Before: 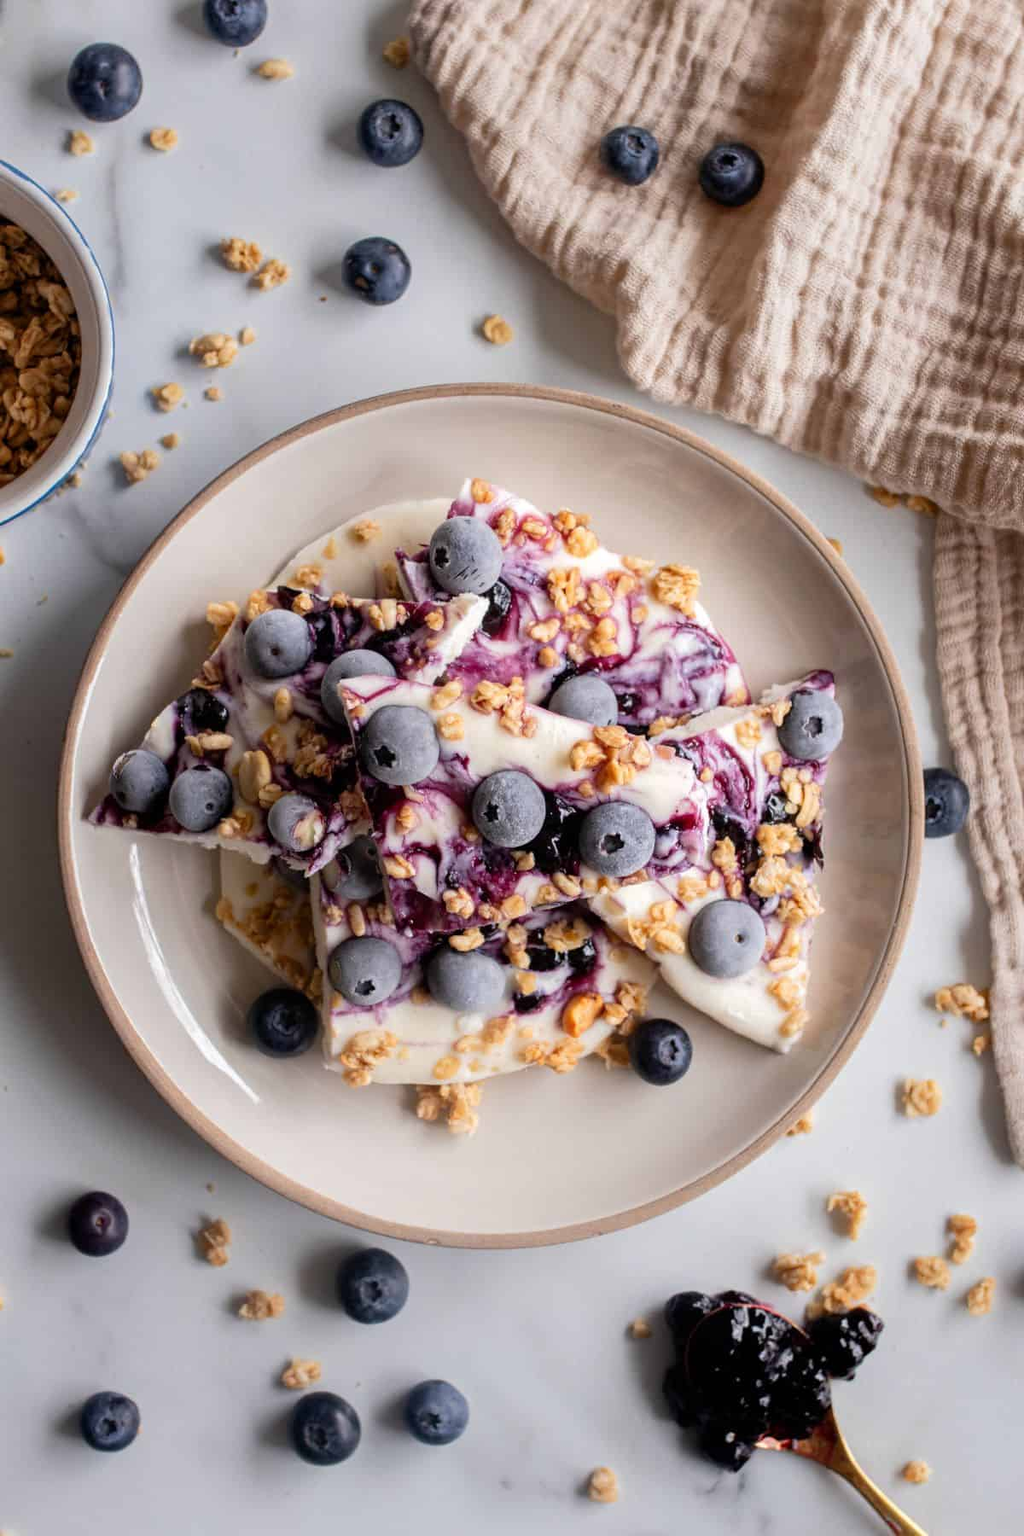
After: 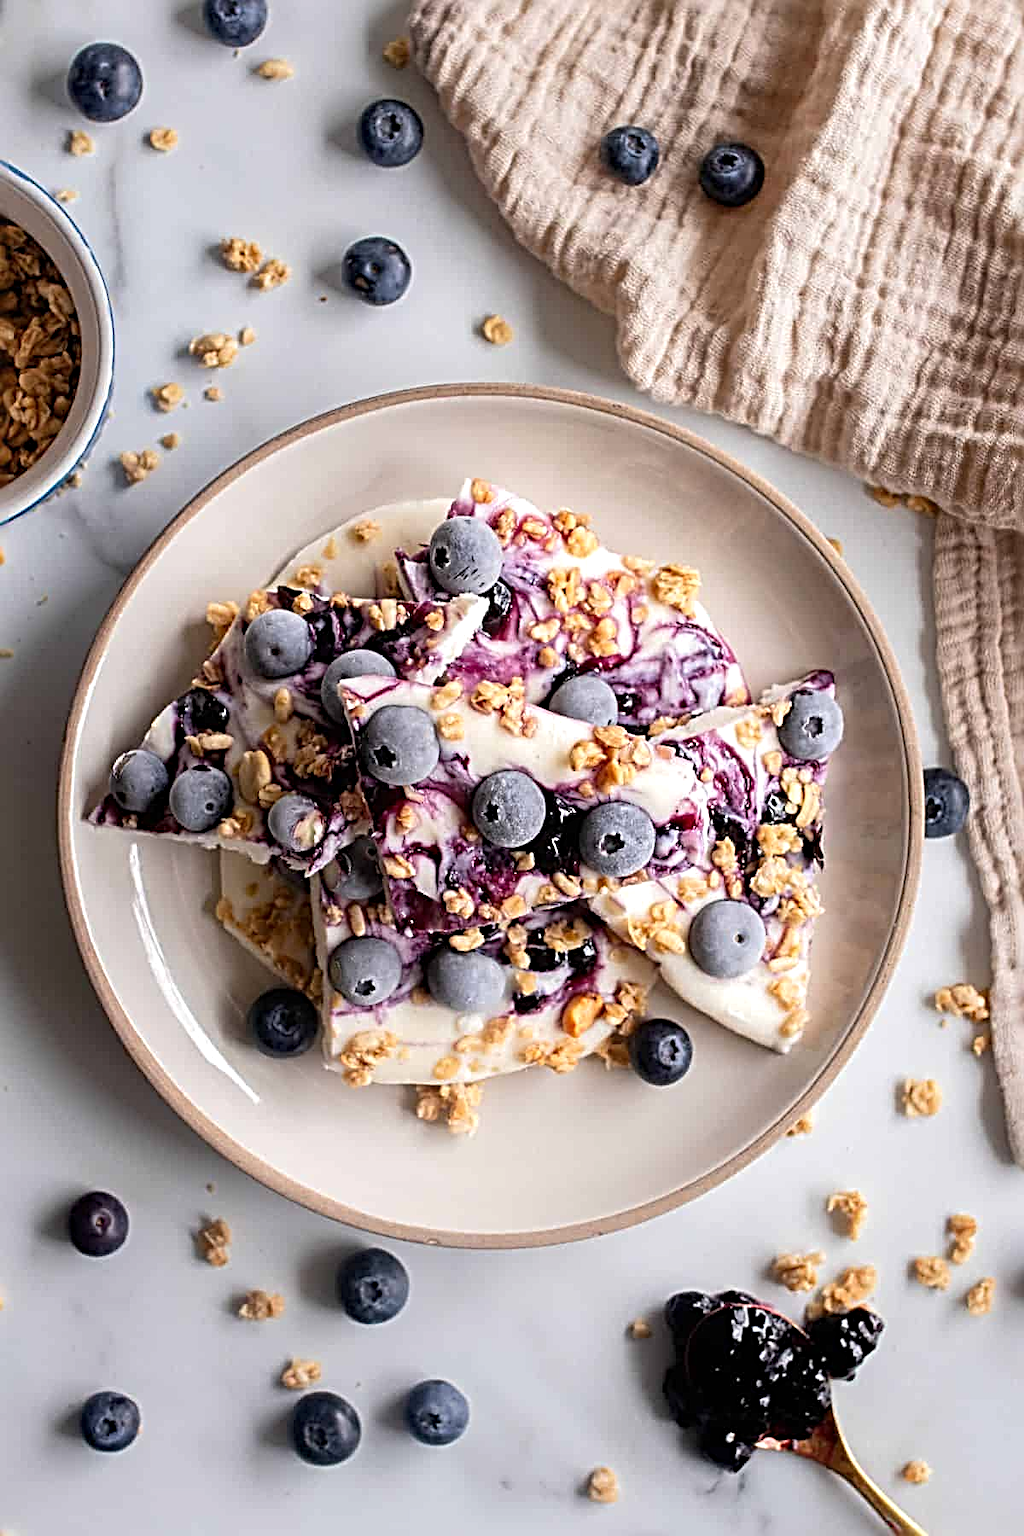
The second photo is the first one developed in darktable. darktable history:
sharpen: radius 3.697, amount 0.935
exposure: exposure 0.203 EV, compensate highlight preservation false
